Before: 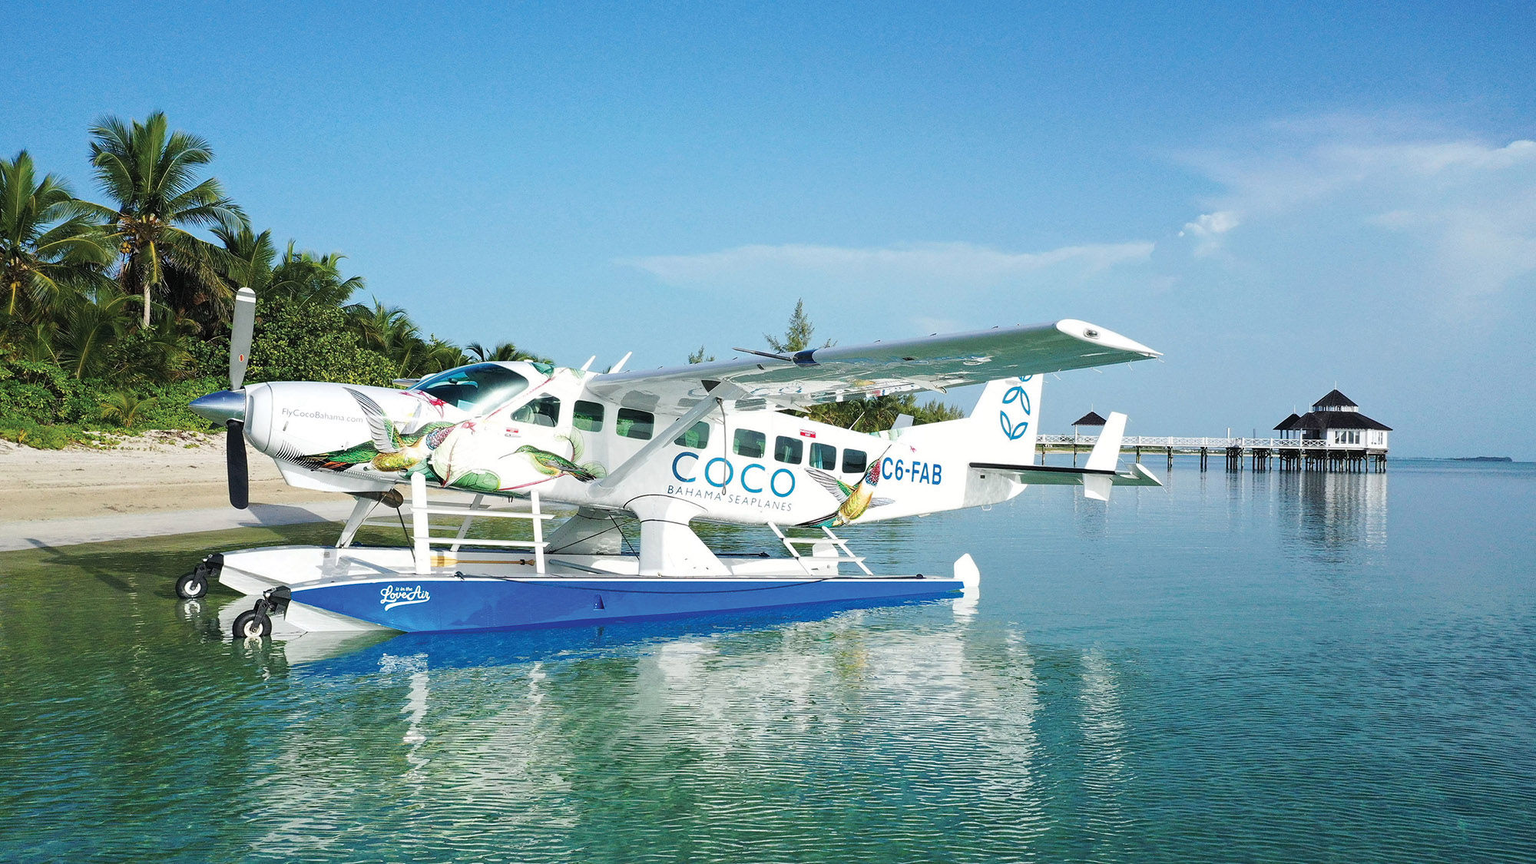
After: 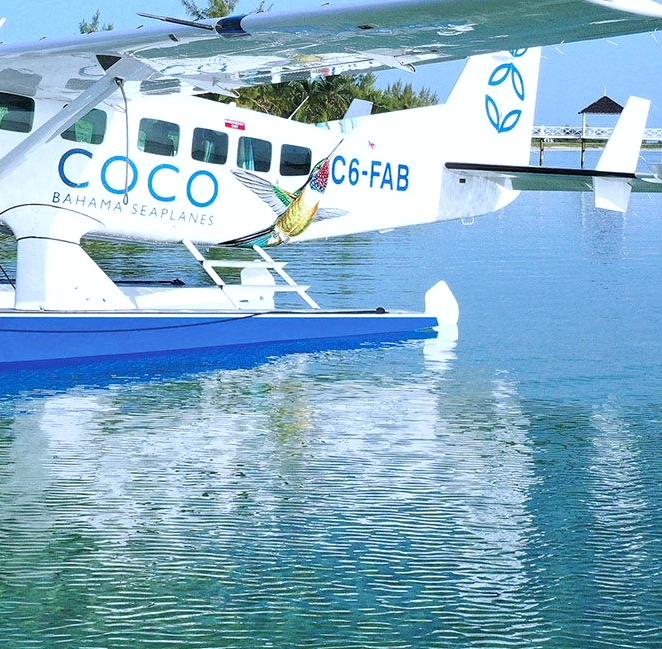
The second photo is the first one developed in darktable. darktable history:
crop: left 40.878%, top 39.176%, right 25.993%, bottom 3.081%
exposure: black level correction 0.002, exposure 0.15 EV, compensate highlight preservation false
white balance: red 0.948, green 1.02, blue 1.176
